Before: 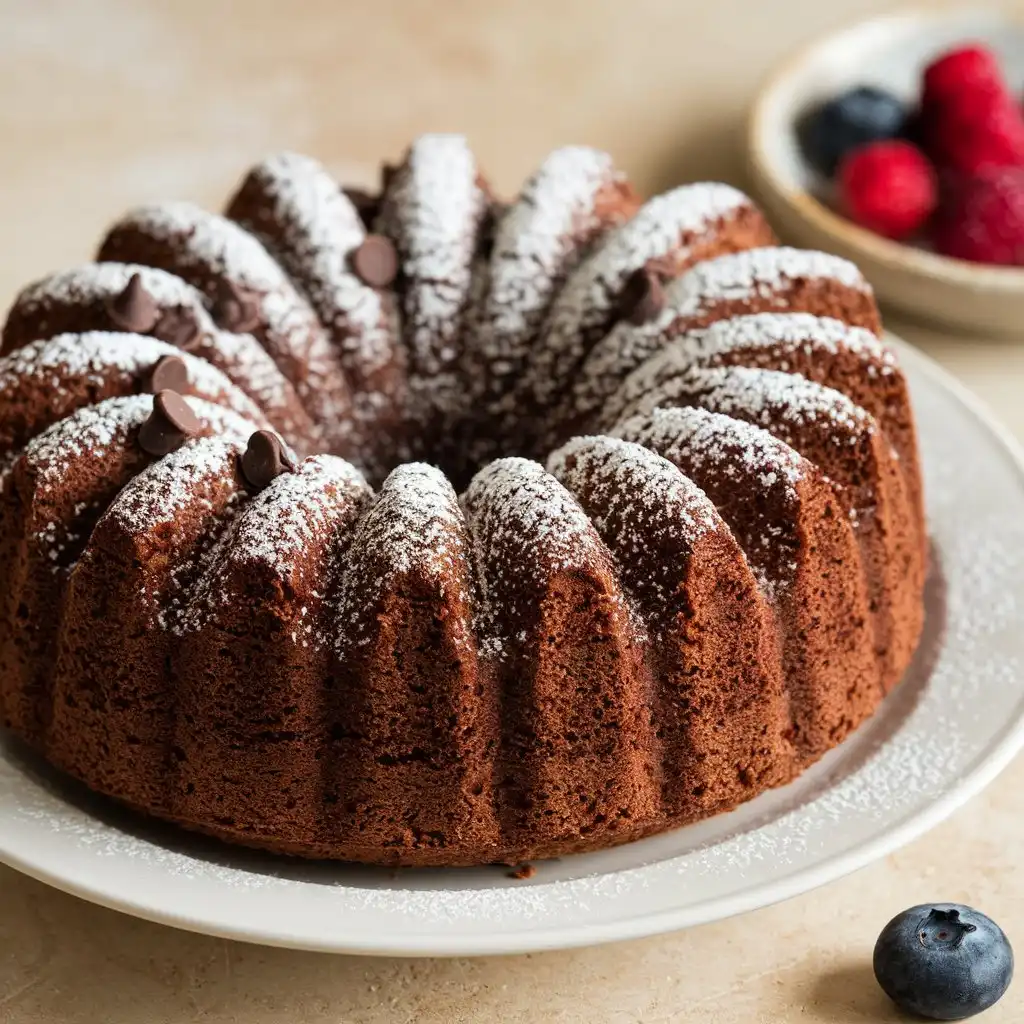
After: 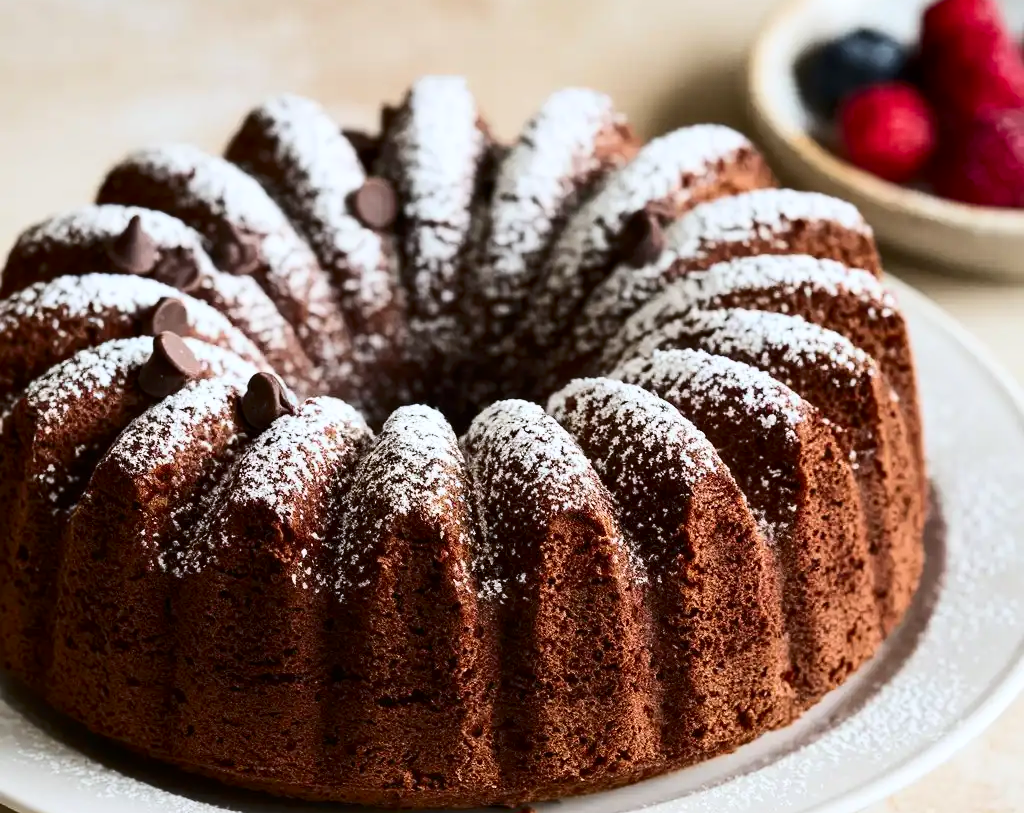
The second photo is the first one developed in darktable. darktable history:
contrast brightness saturation: contrast 0.28
white balance: red 0.976, blue 1.04
crop and rotate: top 5.667%, bottom 14.937%
fill light: on, module defaults
shadows and highlights: shadows 32, highlights -32, soften with gaussian
